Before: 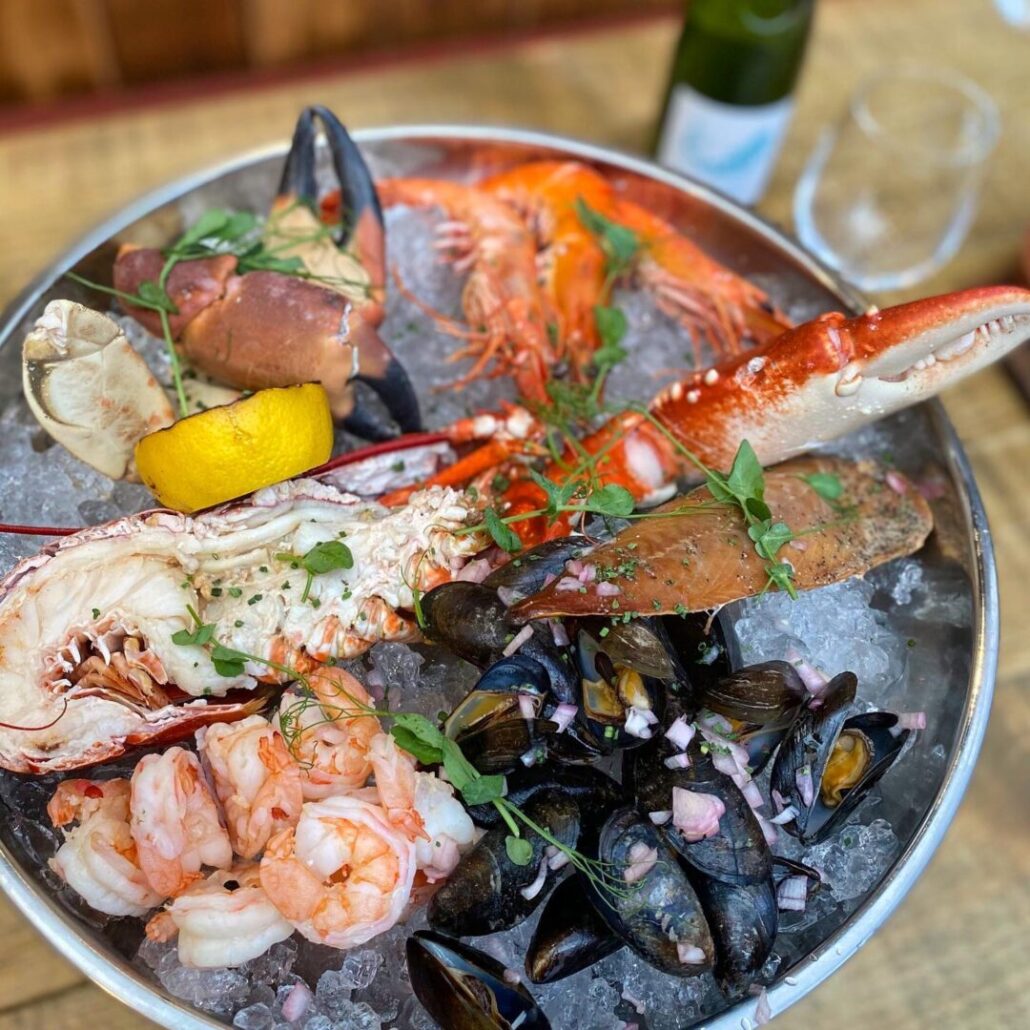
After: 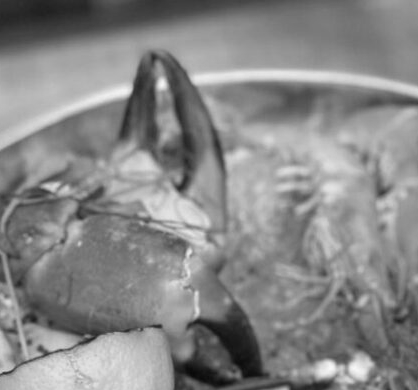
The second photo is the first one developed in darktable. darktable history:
monochrome: on, module defaults
crop: left 15.452%, top 5.459%, right 43.956%, bottom 56.62%
